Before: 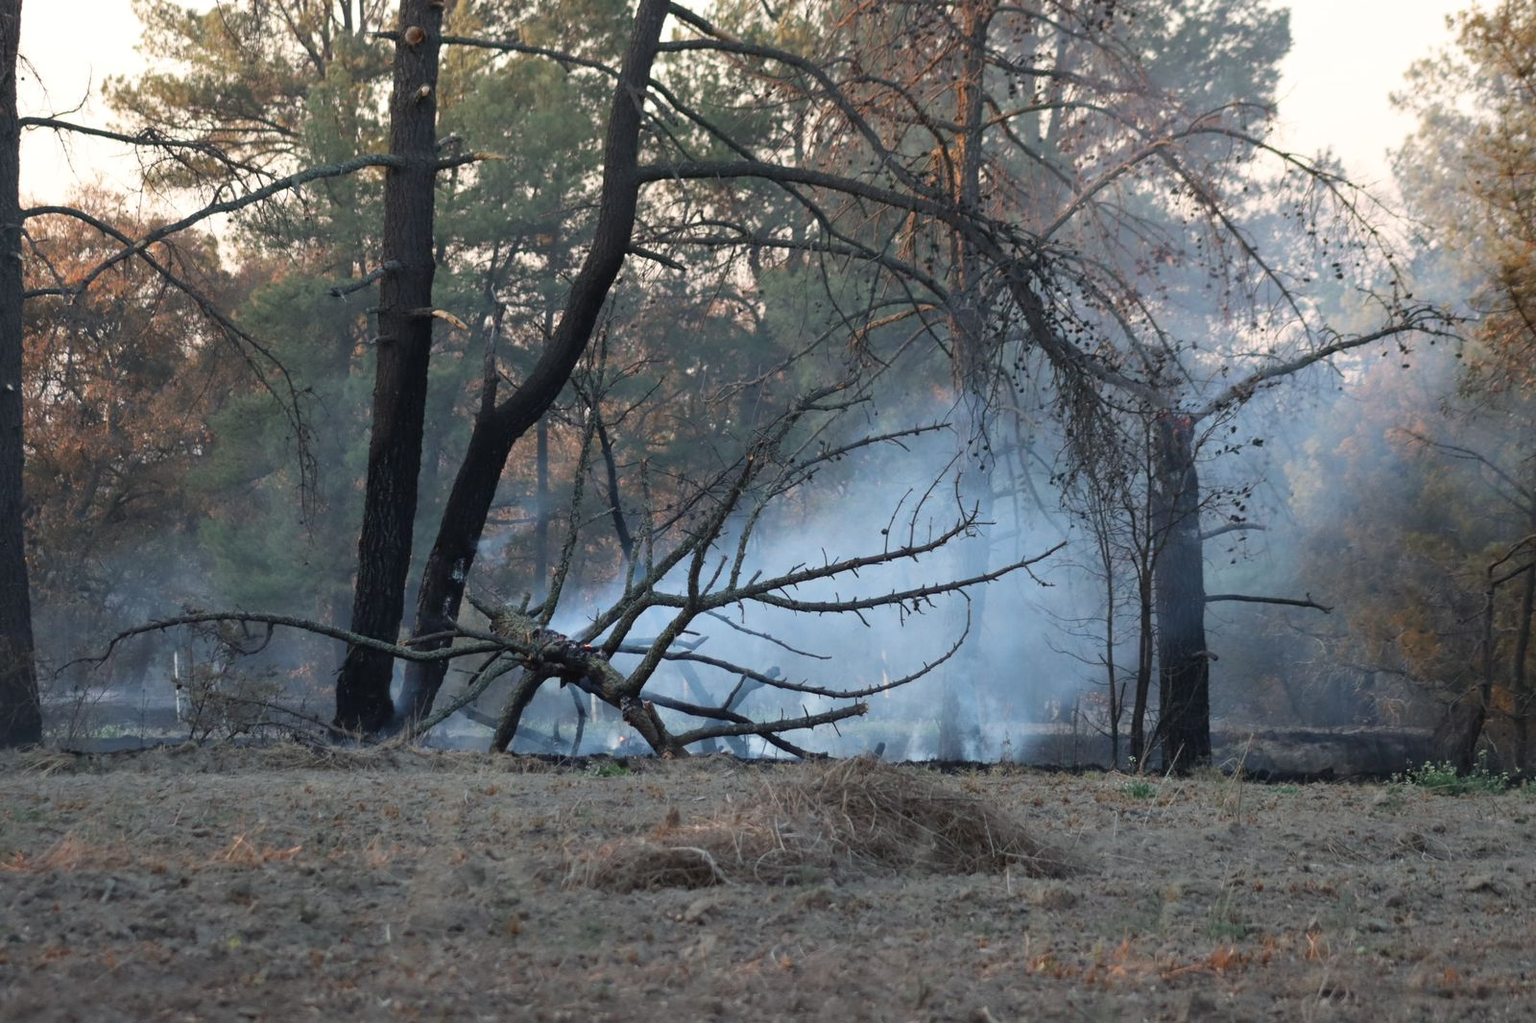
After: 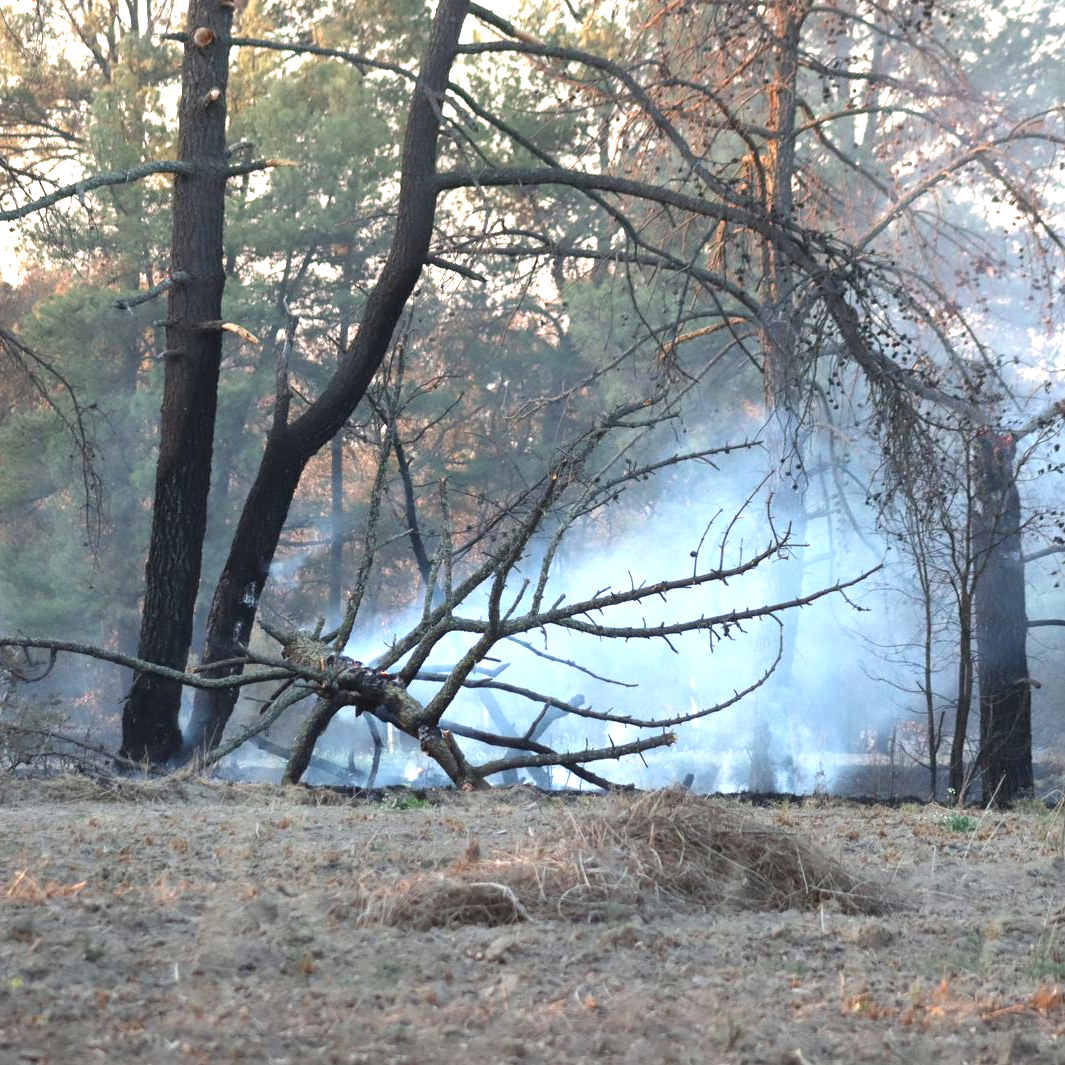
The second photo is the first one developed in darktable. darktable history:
crop and rotate: left 14.288%, right 19.089%
exposure: exposure 1.148 EV, compensate highlight preservation false
